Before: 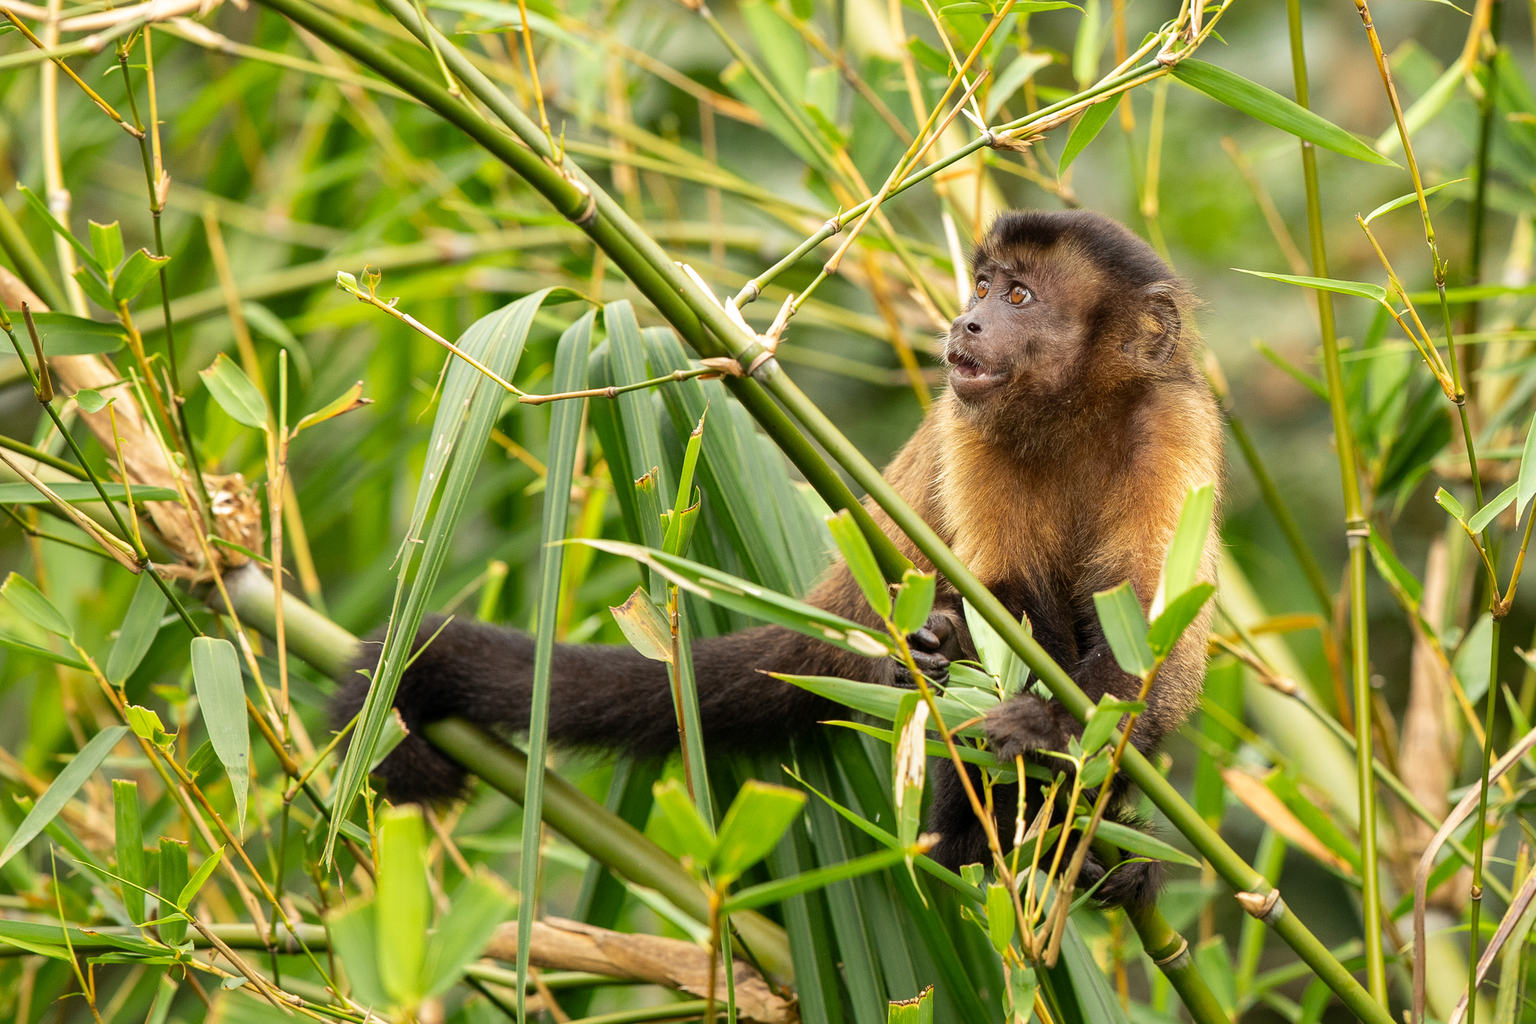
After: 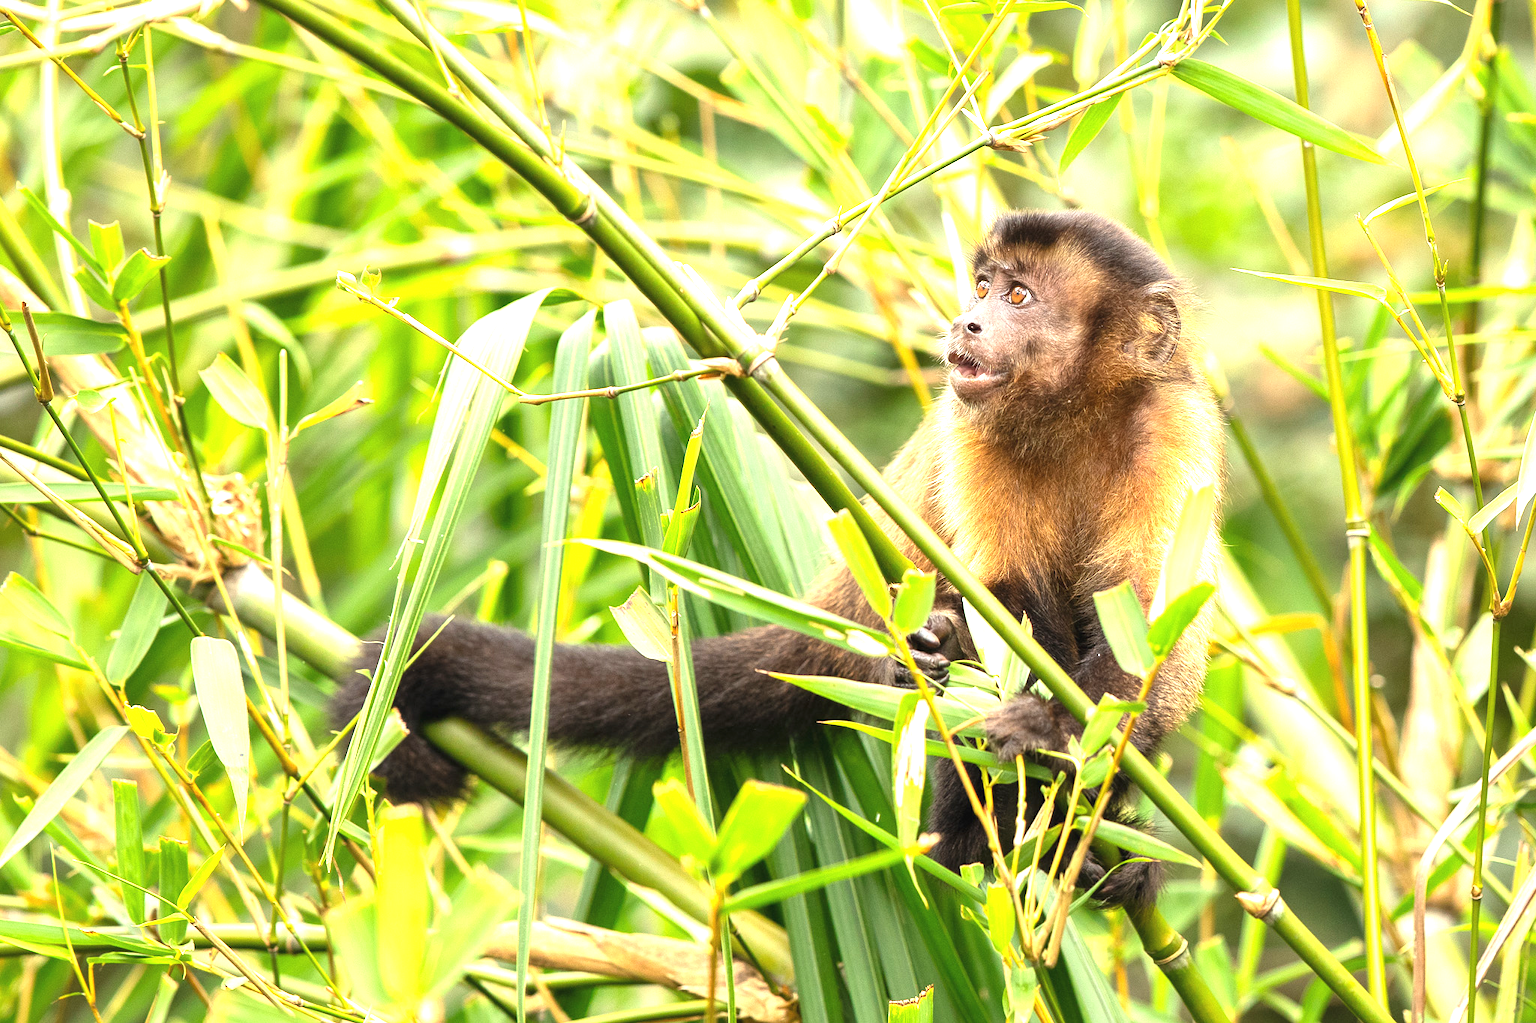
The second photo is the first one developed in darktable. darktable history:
exposure: black level correction -0.002, exposure 1.358 EV, compensate highlight preservation false
